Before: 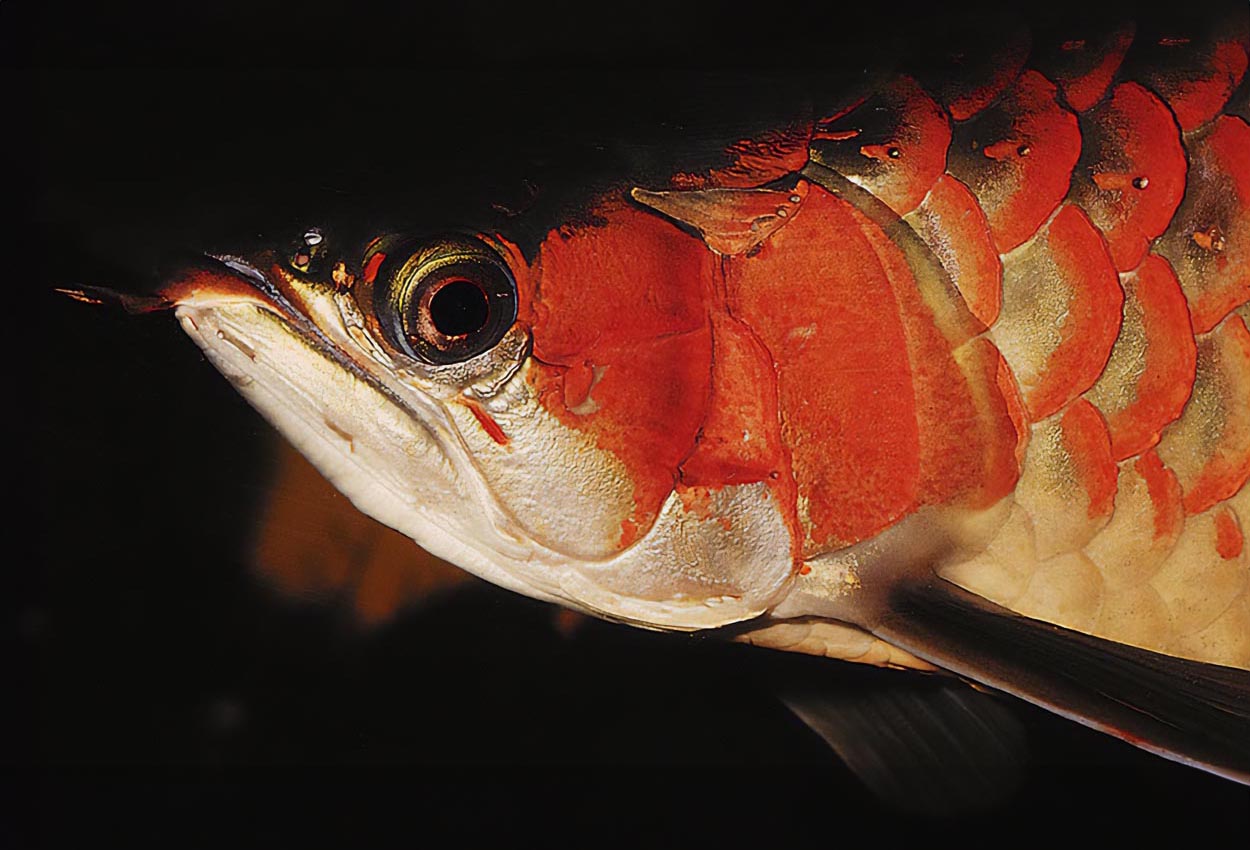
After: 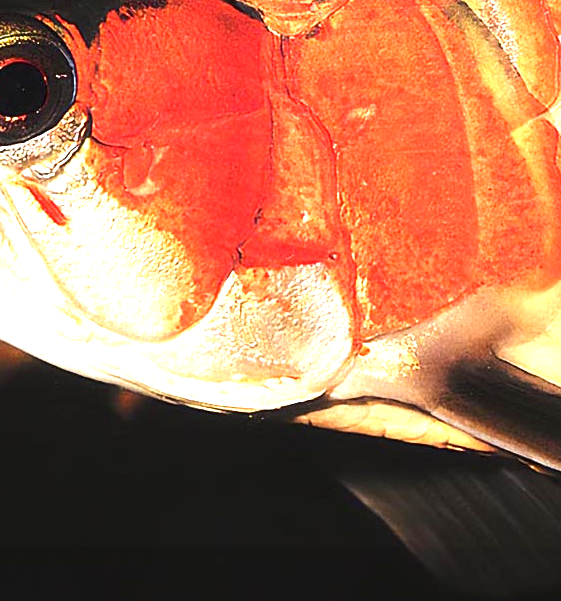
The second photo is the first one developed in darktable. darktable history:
crop: left 35.324%, top 25.82%, right 19.743%, bottom 3.39%
tone equalizer: -8 EV 0.001 EV, -7 EV -0.001 EV, -6 EV 0.002 EV, -5 EV -0.057 EV, -4 EV -0.155 EV, -3 EV -0.18 EV, -2 EV 0.266 EV, -1 EV 0.704 EV, +0 EV 0.467 EV
exposure: black level correction 0, exposure 1.2 EV, compensate highlight preservation false
